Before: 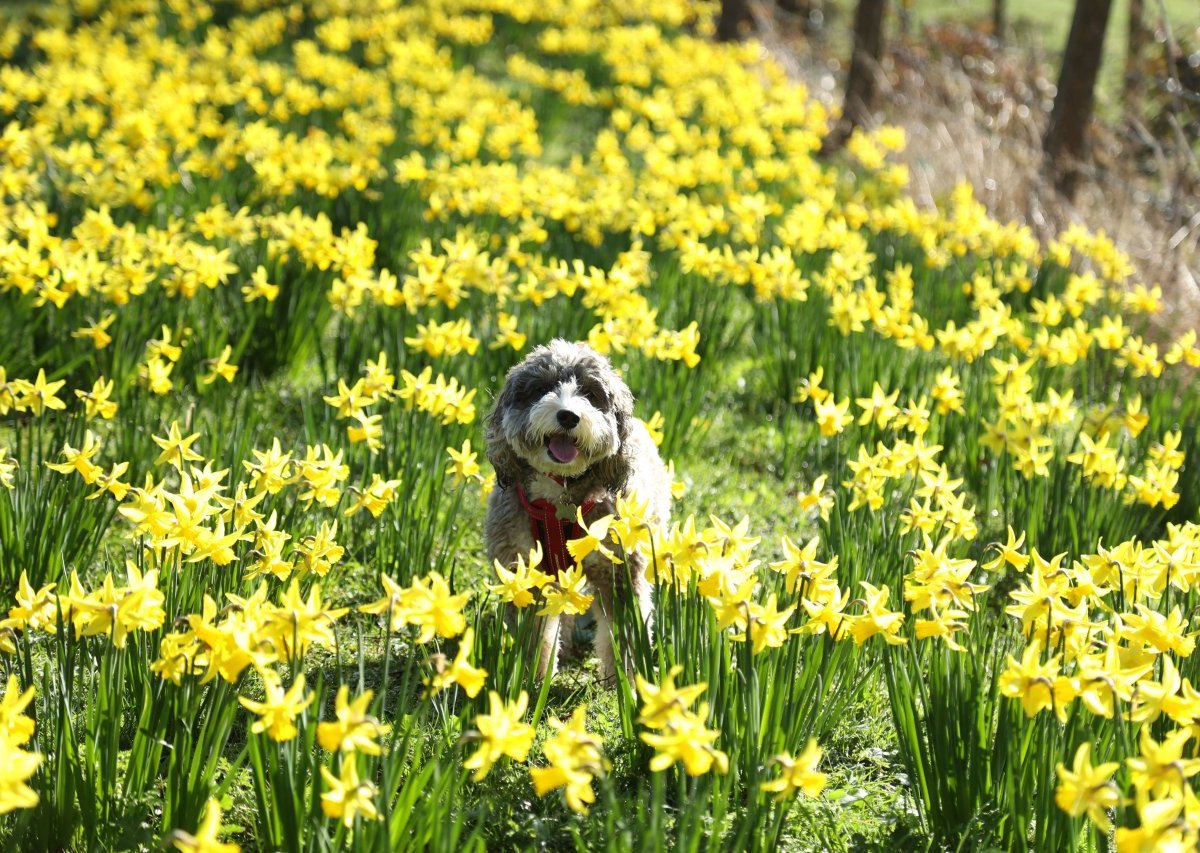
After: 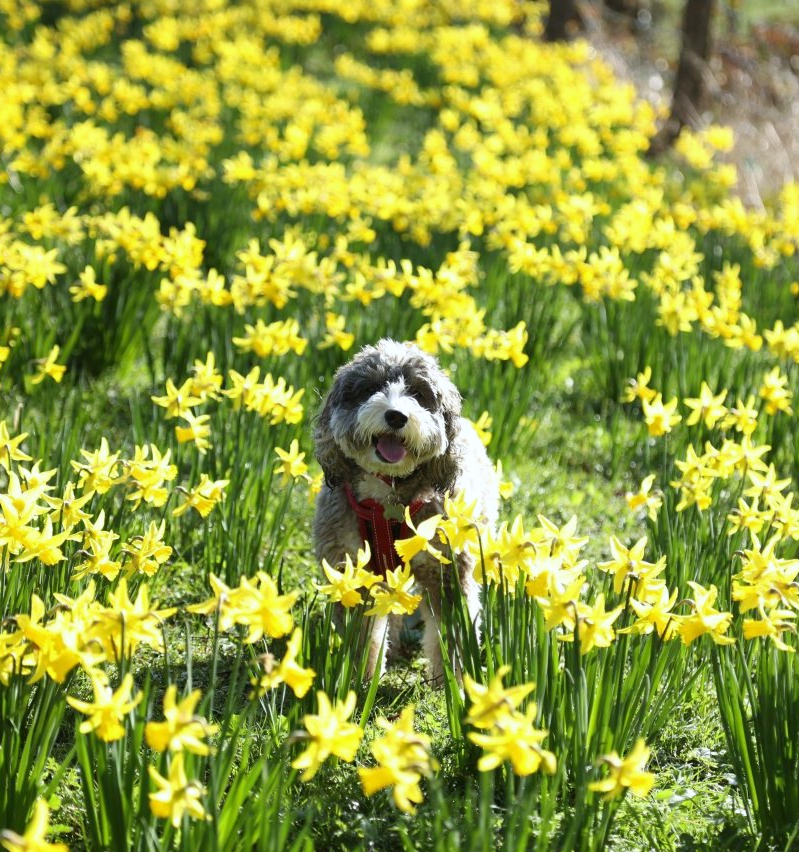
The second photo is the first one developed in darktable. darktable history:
crop and rotate: left 14.385%, right 18.948%
white balance: red 0.976, blue 1.04
